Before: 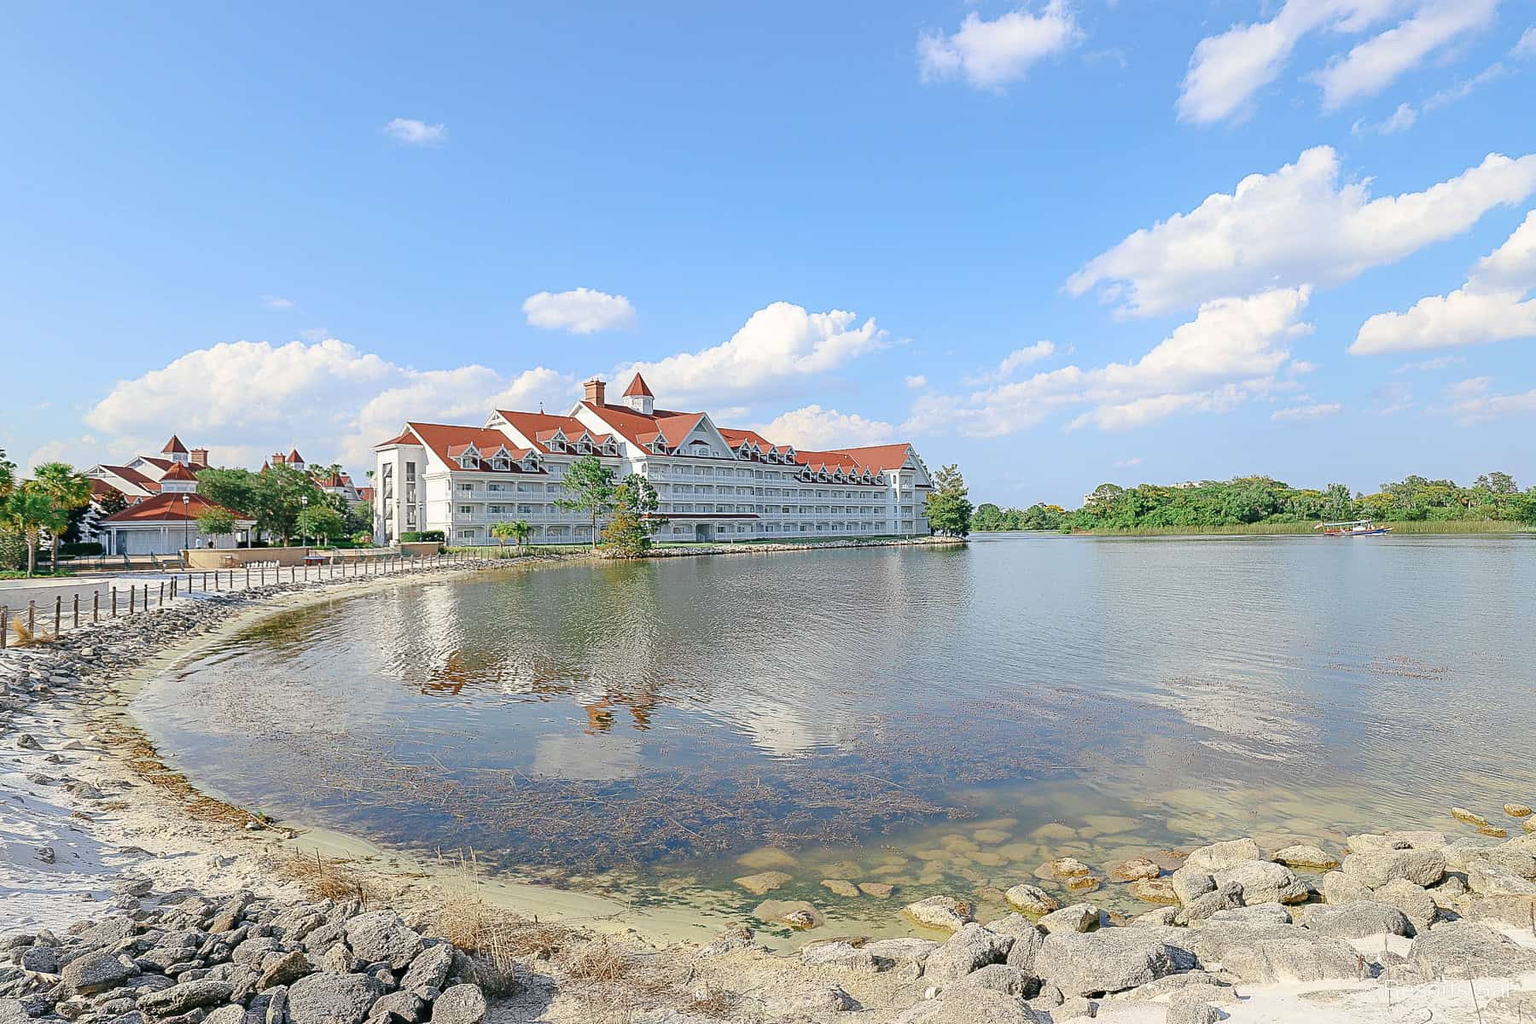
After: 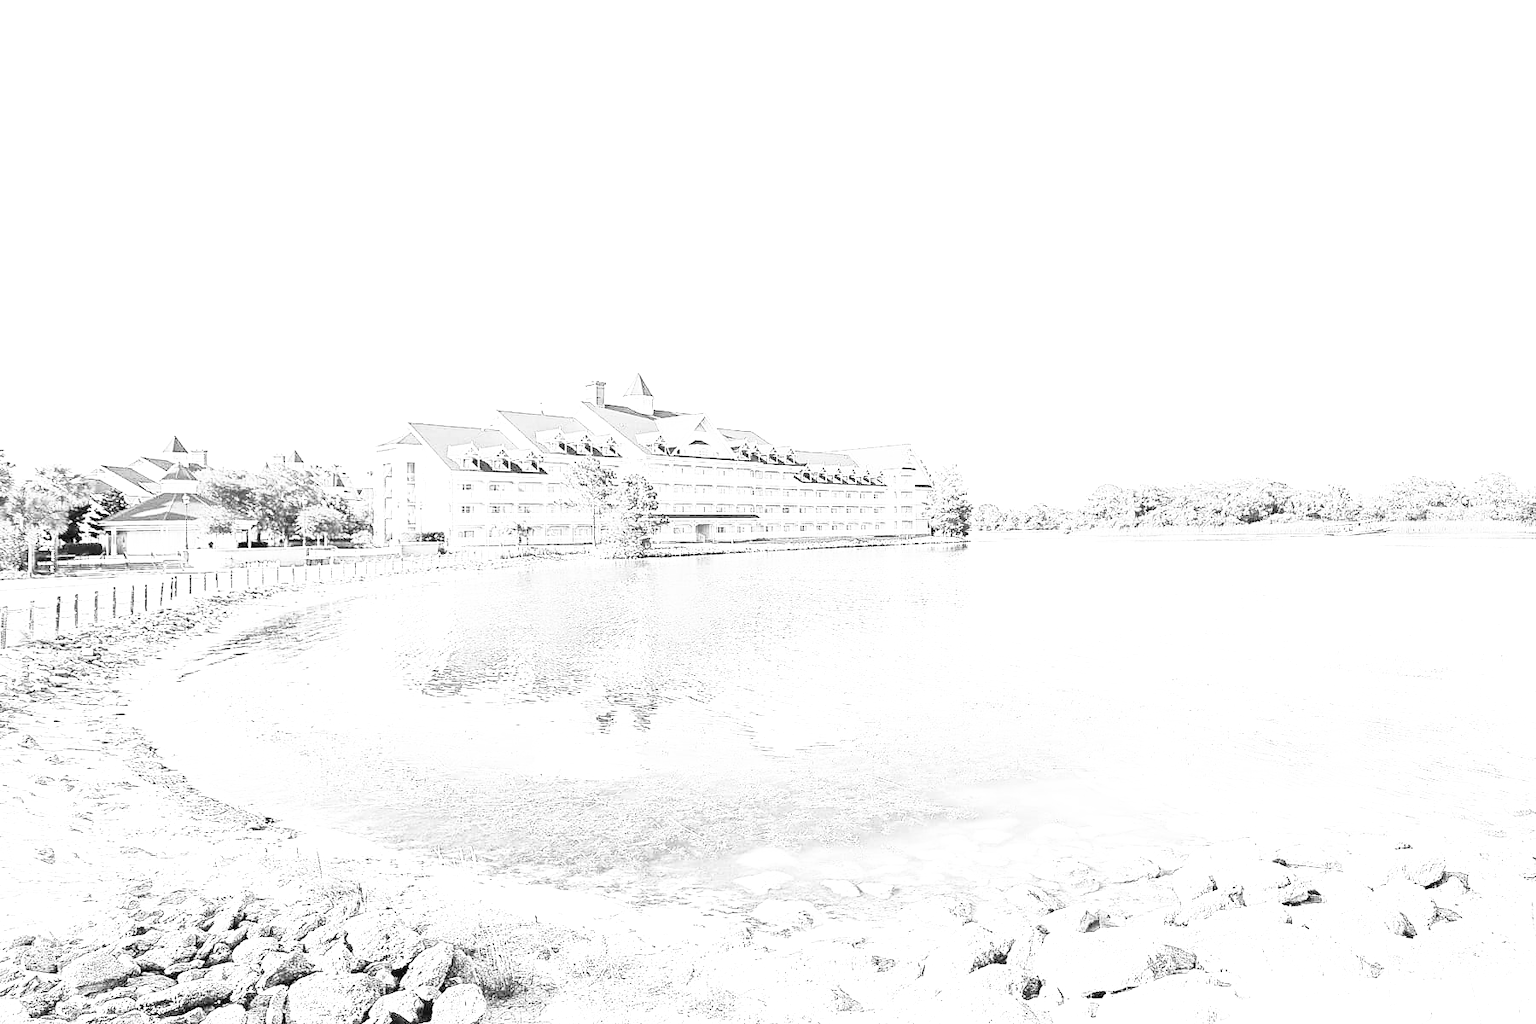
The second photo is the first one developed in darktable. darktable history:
monochrome: on, module defaults
exposure: black level correction 0, exposure 1.741 EV, compensate exposure bias true, compensate highlight preservation false
base curve: curves: ch0 [(0, 0) (0.012, 0.01) (0.073, 0.168) (0.31, 0.711) (0.645, 0.957) (1, 1)], preserve colors none
local contrast: mode bilateral grid, contrast 15, coarseness 36, detail 105%, midtone range 0.2
